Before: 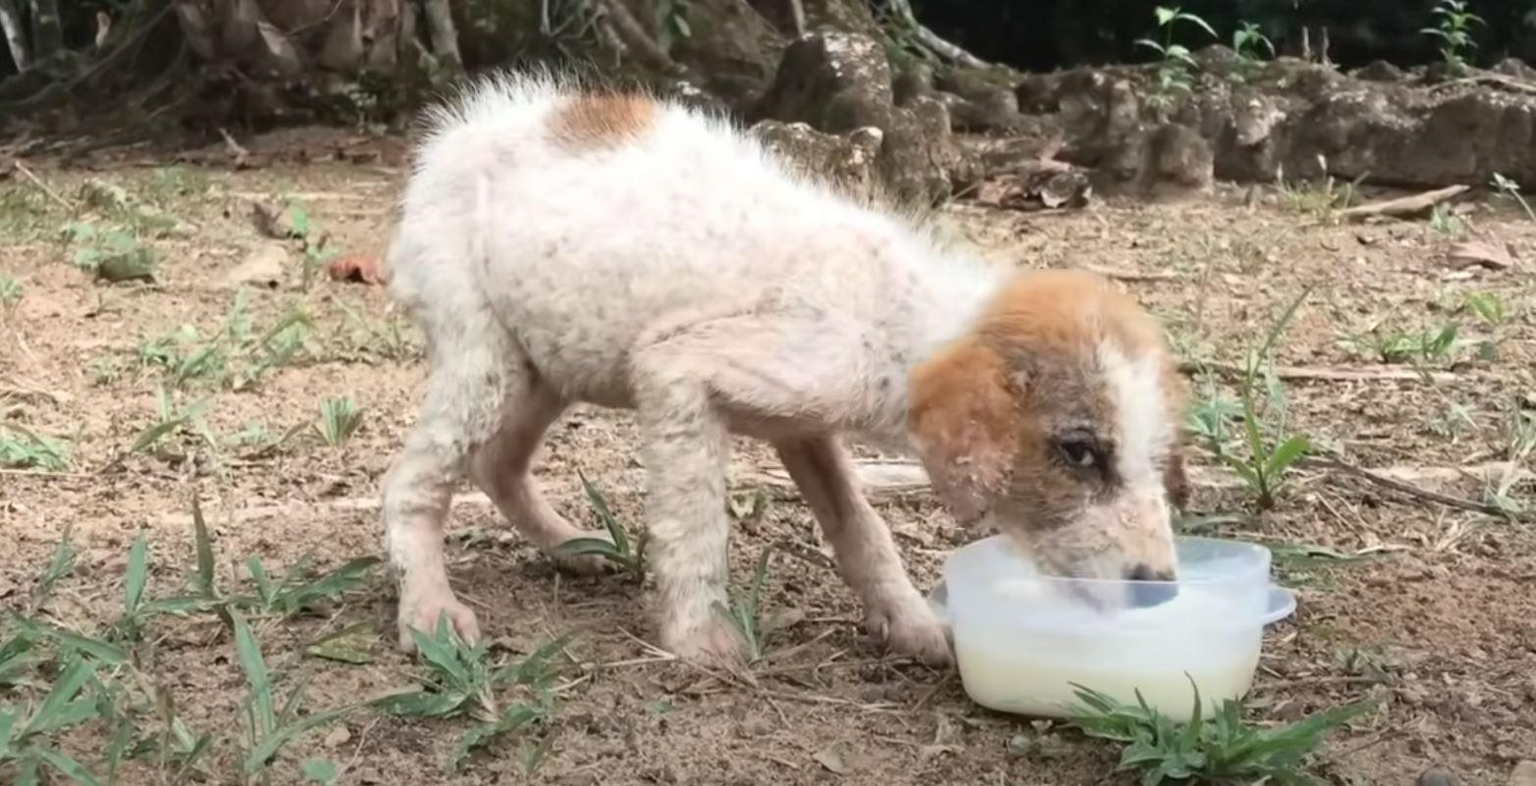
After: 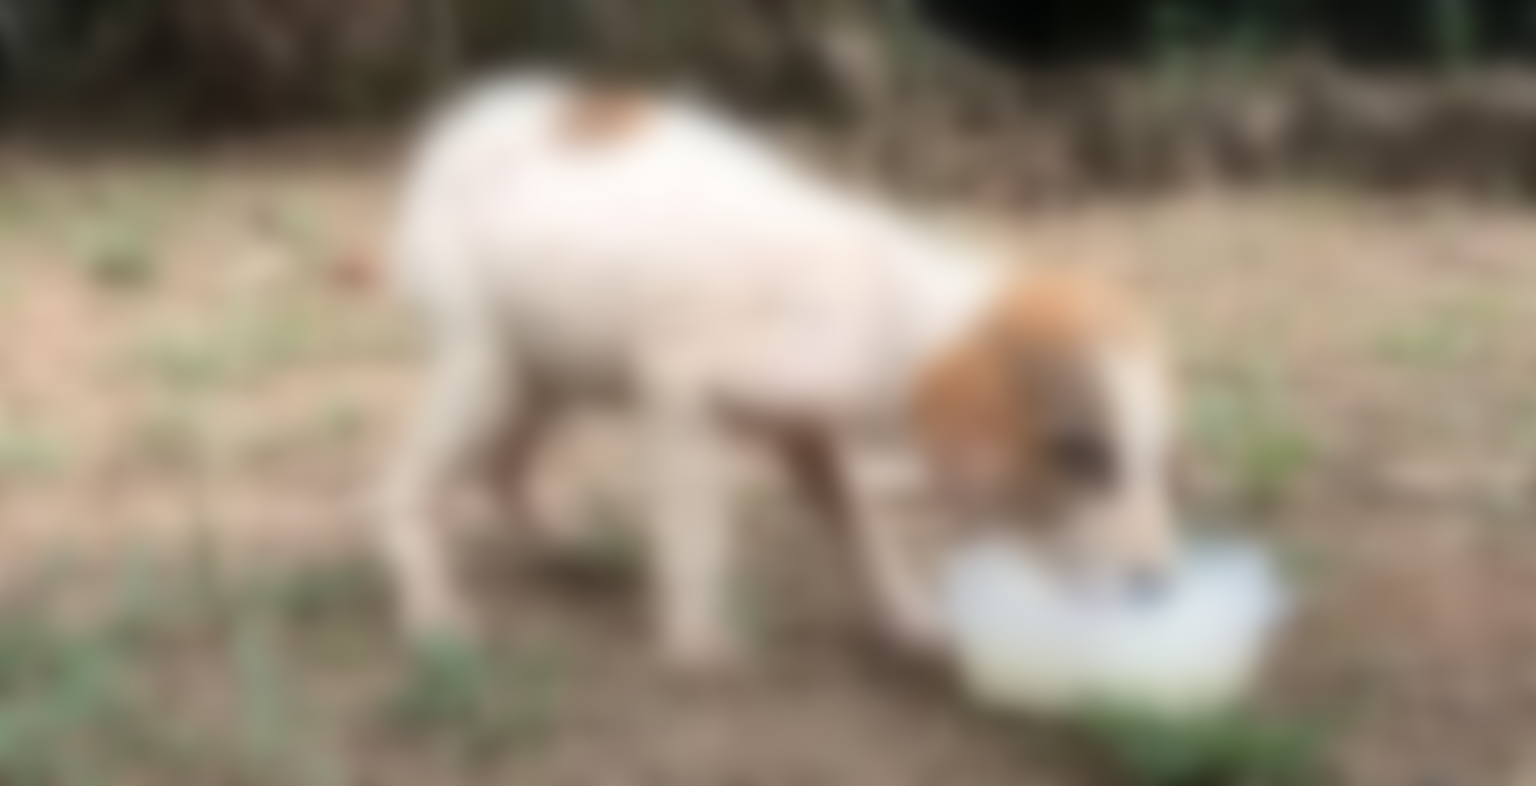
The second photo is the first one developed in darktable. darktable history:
lowpass: radius 16, unbound 0
exposure: black level correction 0.004, exposure 0.014 EV, compensate highlight preservation false
